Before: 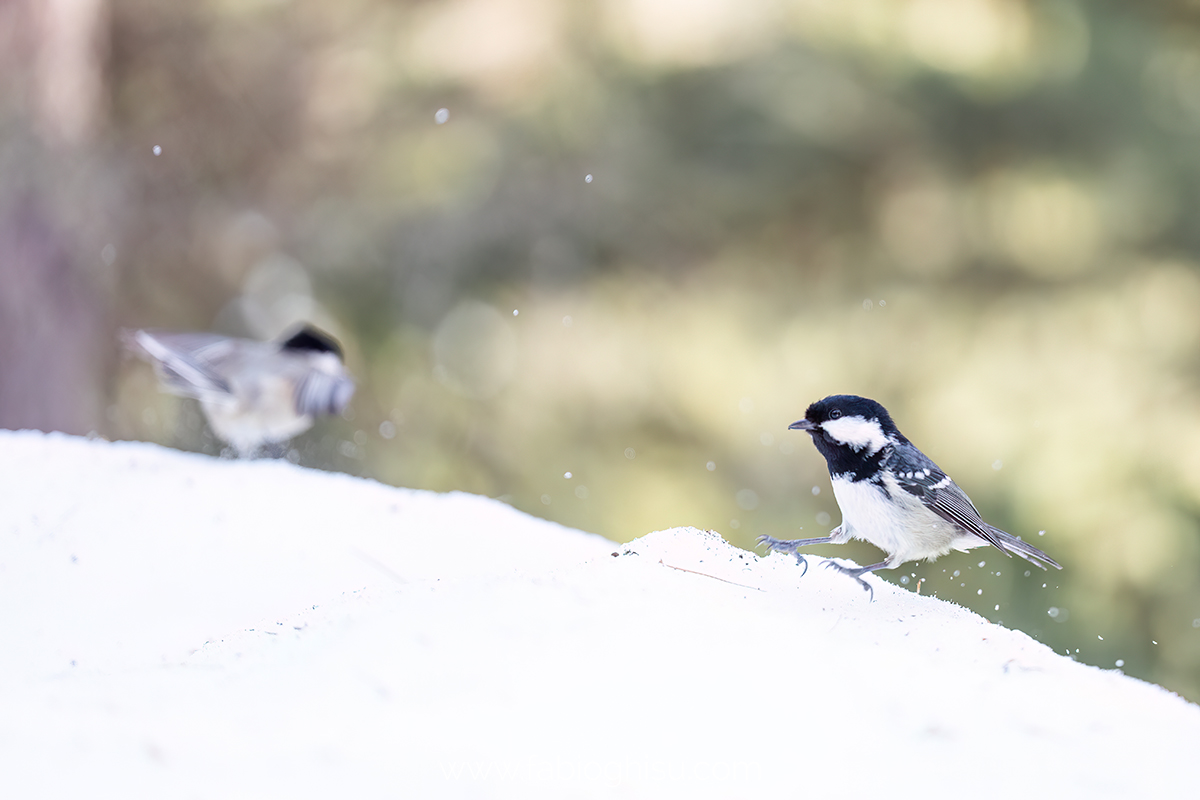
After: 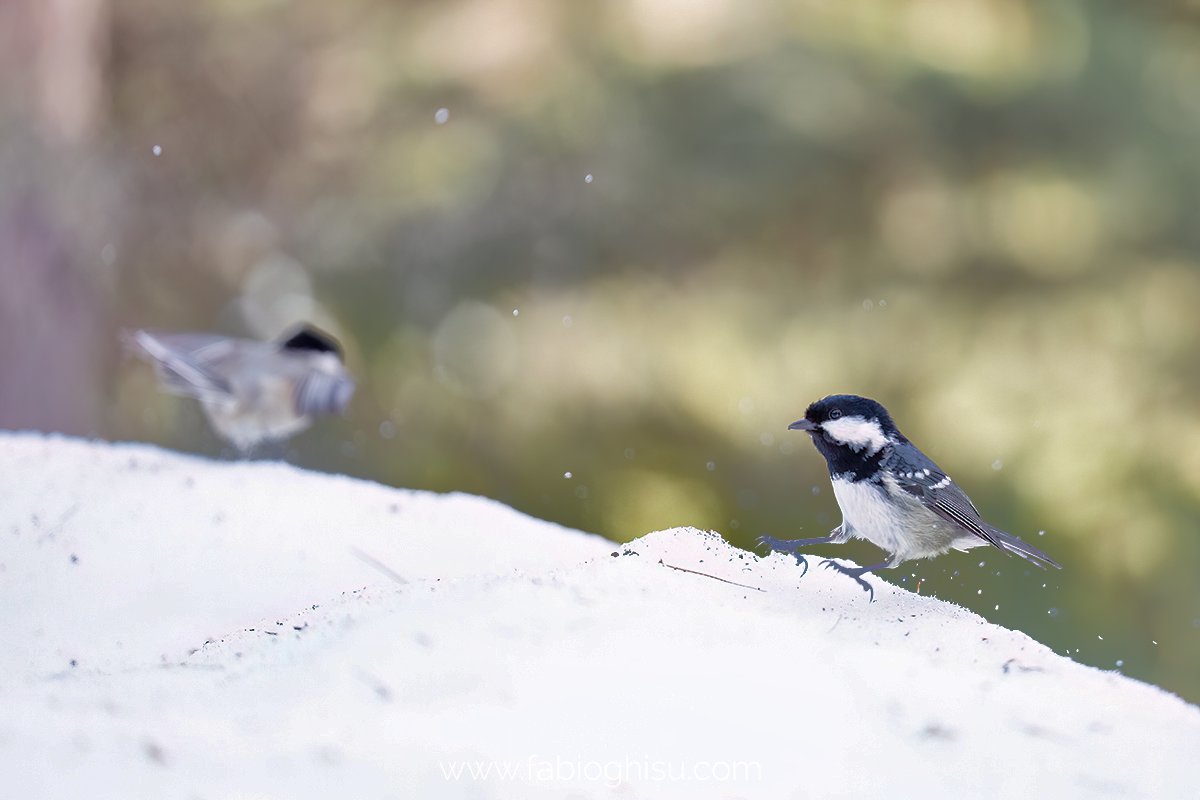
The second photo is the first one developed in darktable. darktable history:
shadows and highlights: shadows -19.91, highlights -73.15
white balance: red 1, blue 1
